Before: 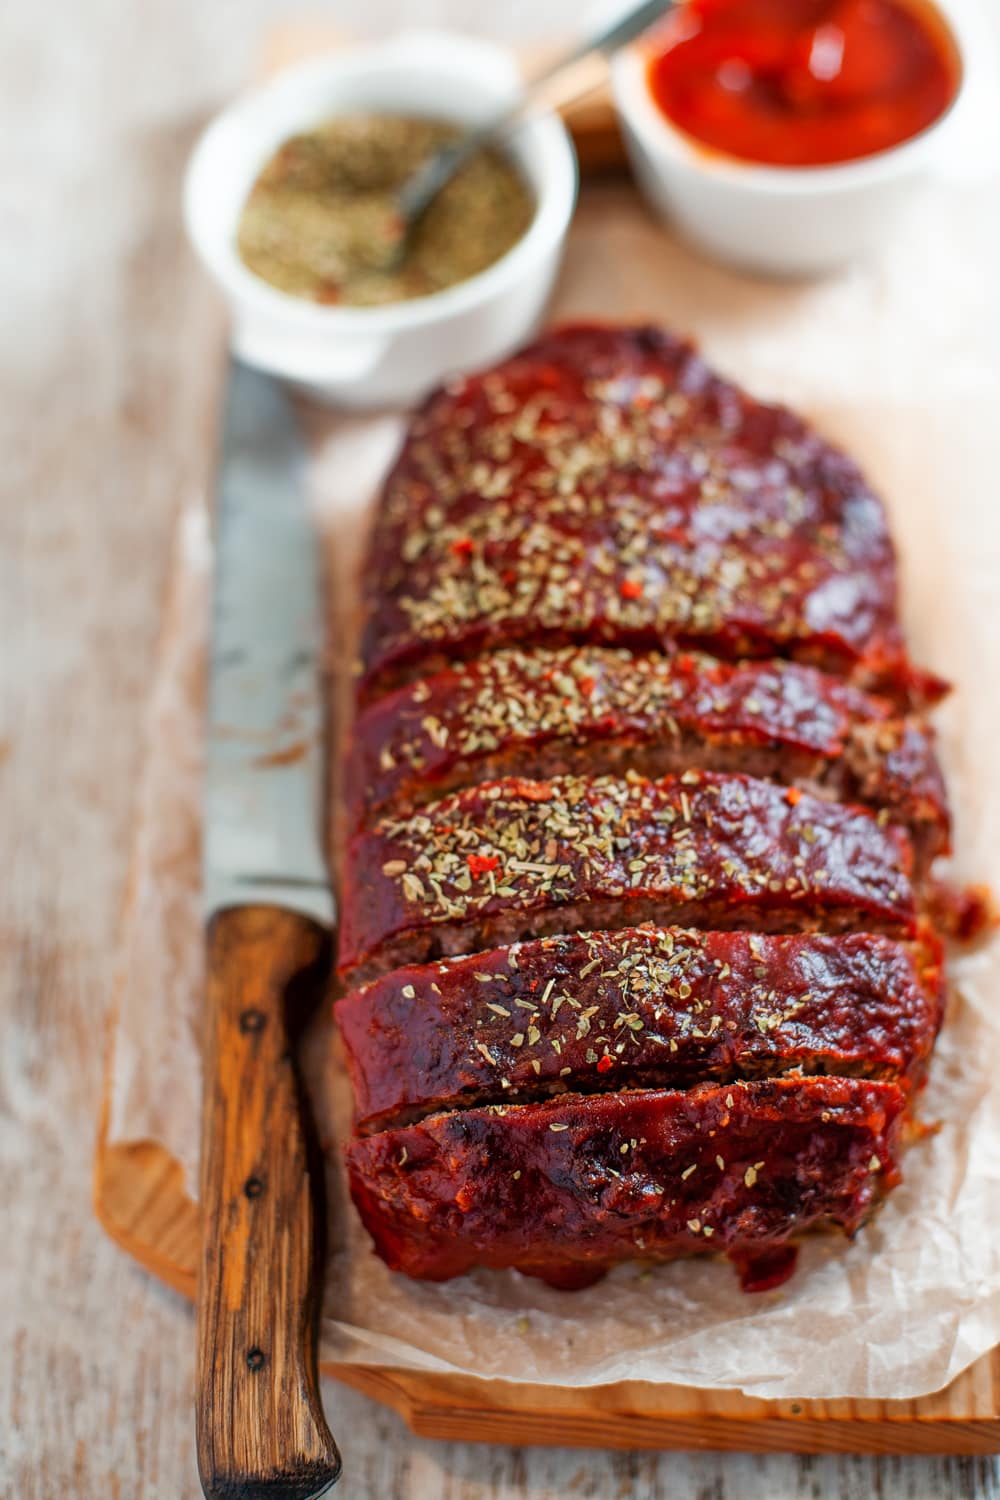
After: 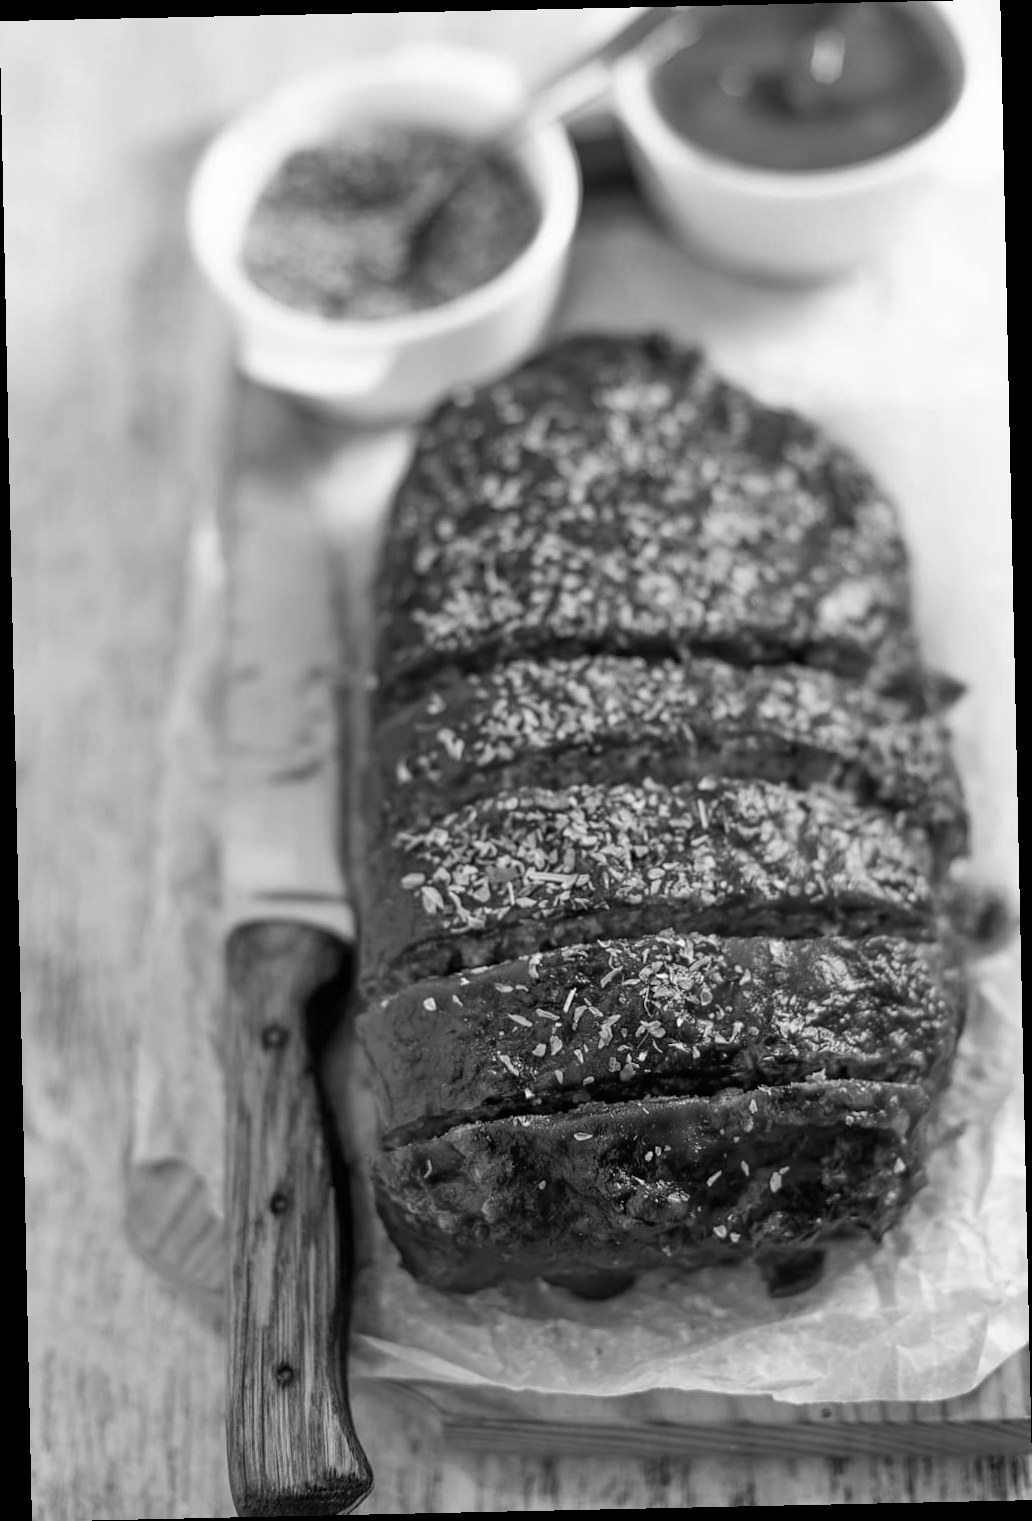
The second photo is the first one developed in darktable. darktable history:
rotate and perspective: rotation -1.24°, automatic cropping off
monochrome: on, module defaults
